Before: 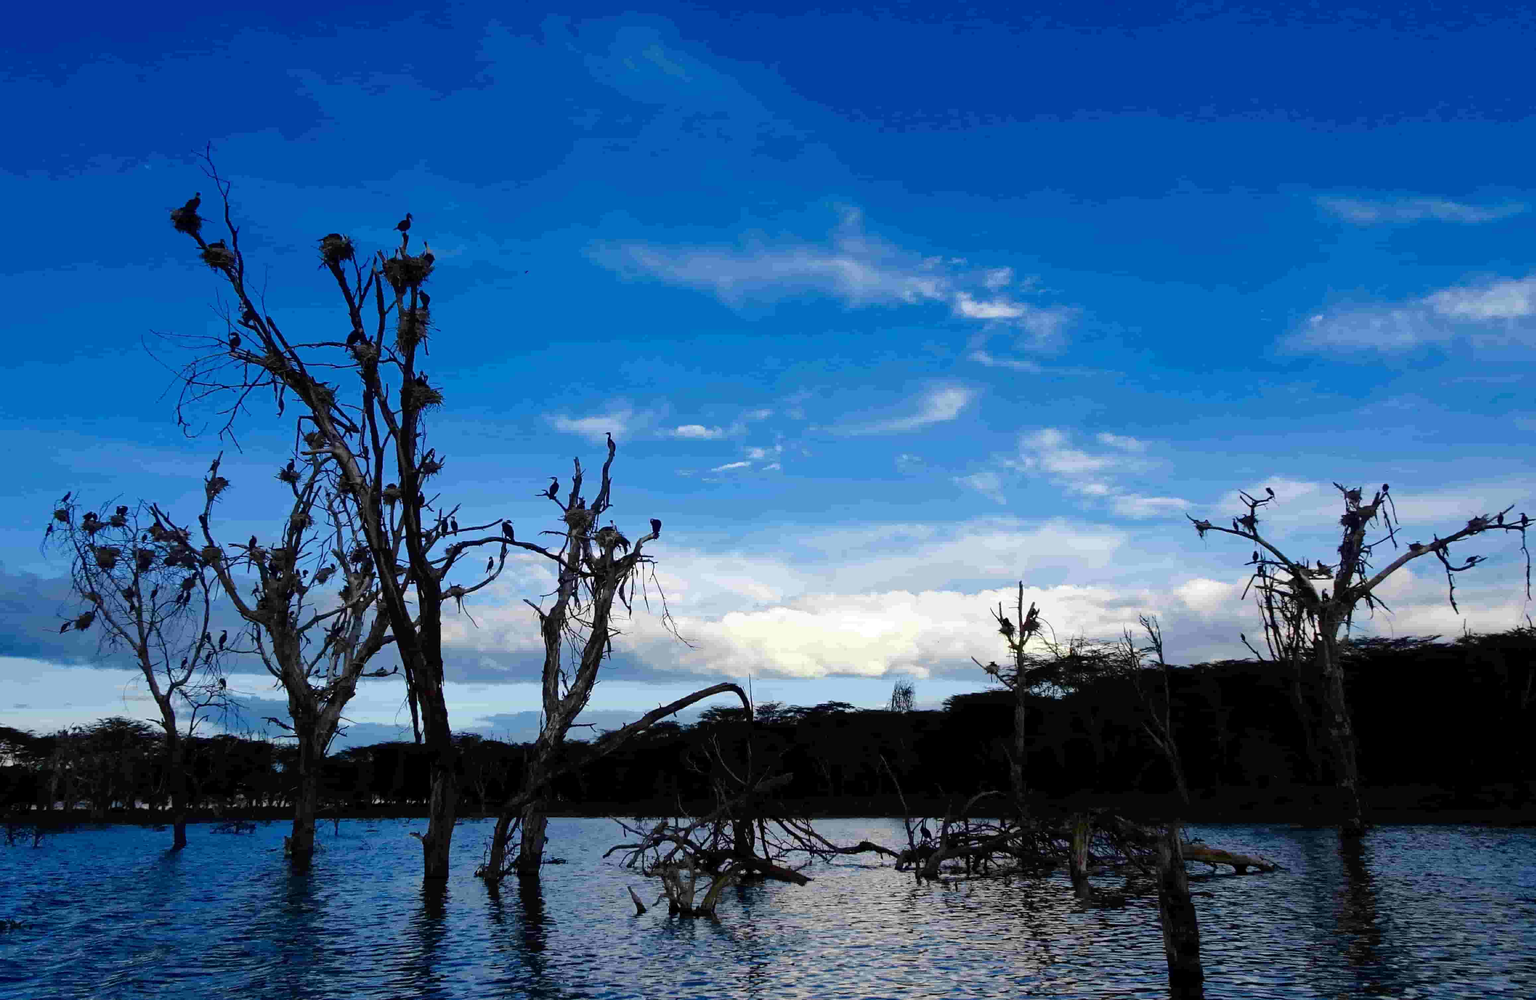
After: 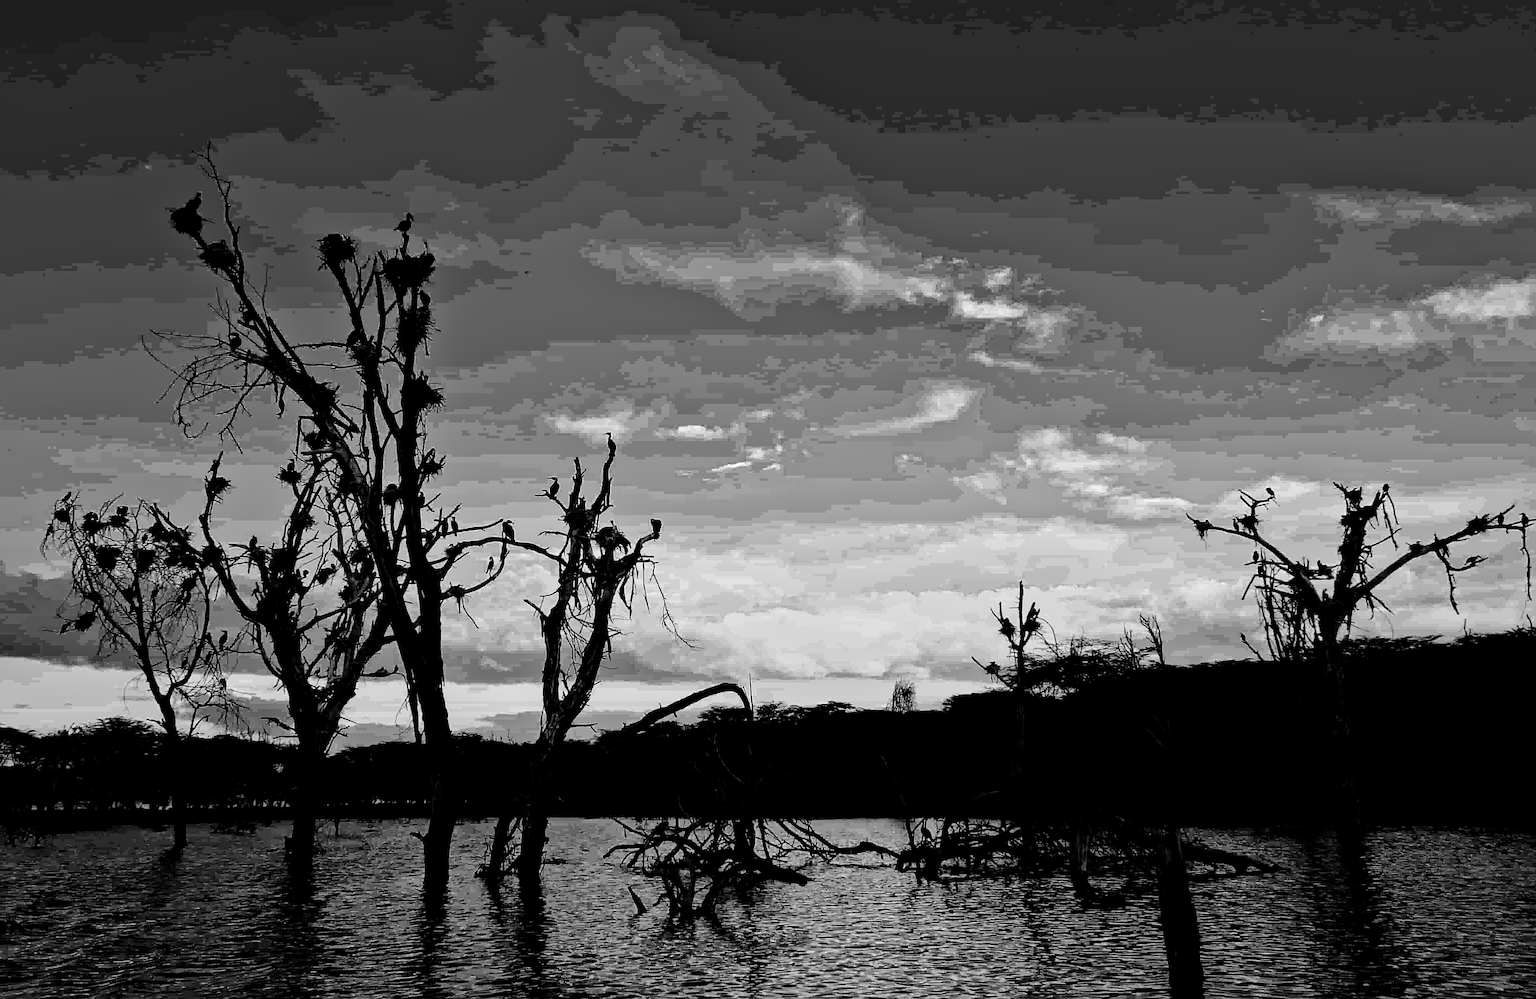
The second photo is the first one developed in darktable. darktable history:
sharpen: on, module defaults
local contrast: mode bilateral grid, contrast 51, coarseness 50, detail 150%, midtone range 0.2
filmic rgb: black relative exposure -7.65 EV, white relative exposure 4.56 EV, hardness 3.61
exposure: compensate highlight preservation false
contrast brightness saturation: contrast 0.238, brightness -0.229, saturation 0.136
vignetting: fall-off start 115.67%, fall-off radius 58.92%
color zones: curves: ch0 [(0, 0.613) (0.01, 0.613) (0.245, 0.448) (0.498, 0.529) (0.642, 0.665) (0.879, 0.777) (0.99, 0.613)]; ch1 [(0, 0) (0.143, 0) (0.286, 0) (0.429, 0) (0.571, 0) (0.714, 0) (0.857, 0)]
tone equalizer: edges refinement/feathering 500, mask exposure compensation -1.57 EV, preserve details no
